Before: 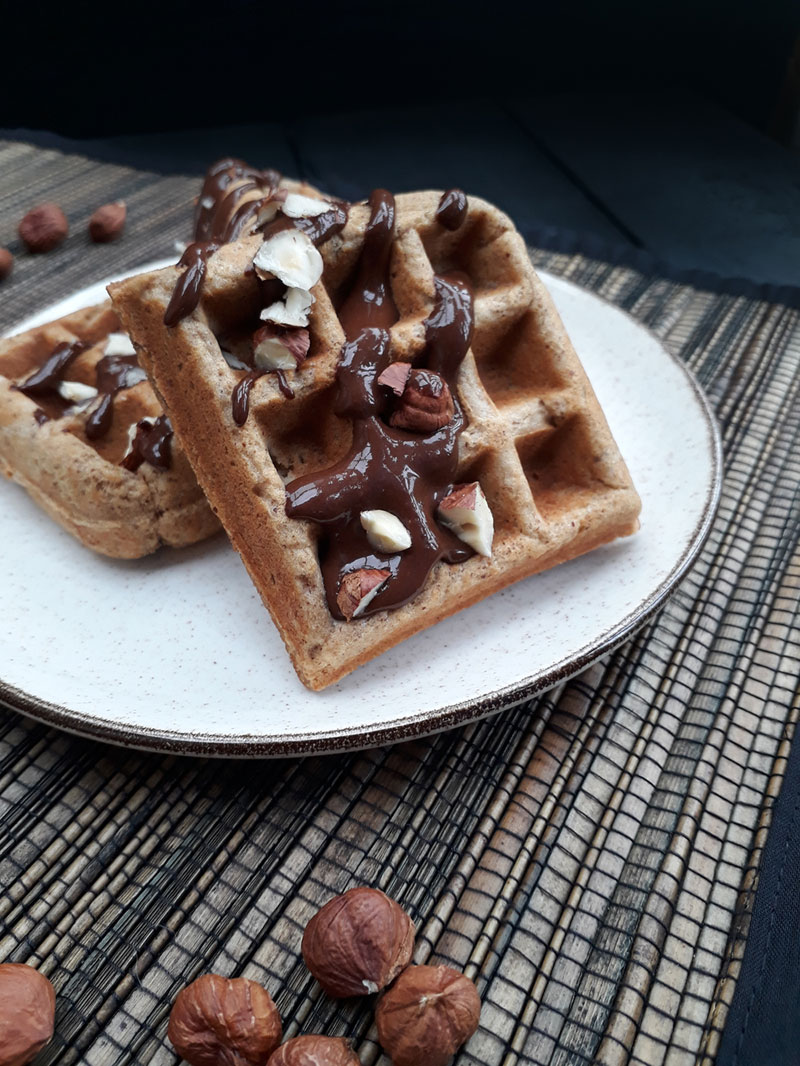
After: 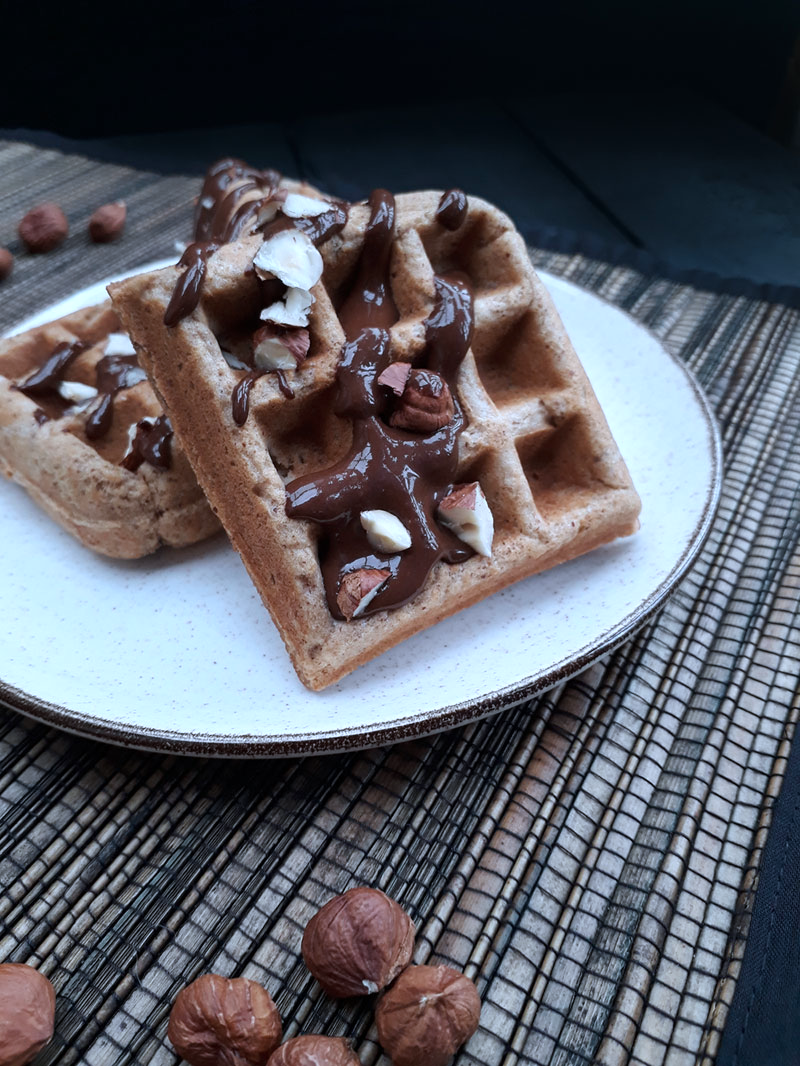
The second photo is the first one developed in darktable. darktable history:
color zones: curves: ch1 [(0.113, 0.438) (0.75, 0.5)]; ch2 [(0.12, 0.526) (0.75, 0.5)]
color correction: highlights a* -2.24, highlights b* -18.1
